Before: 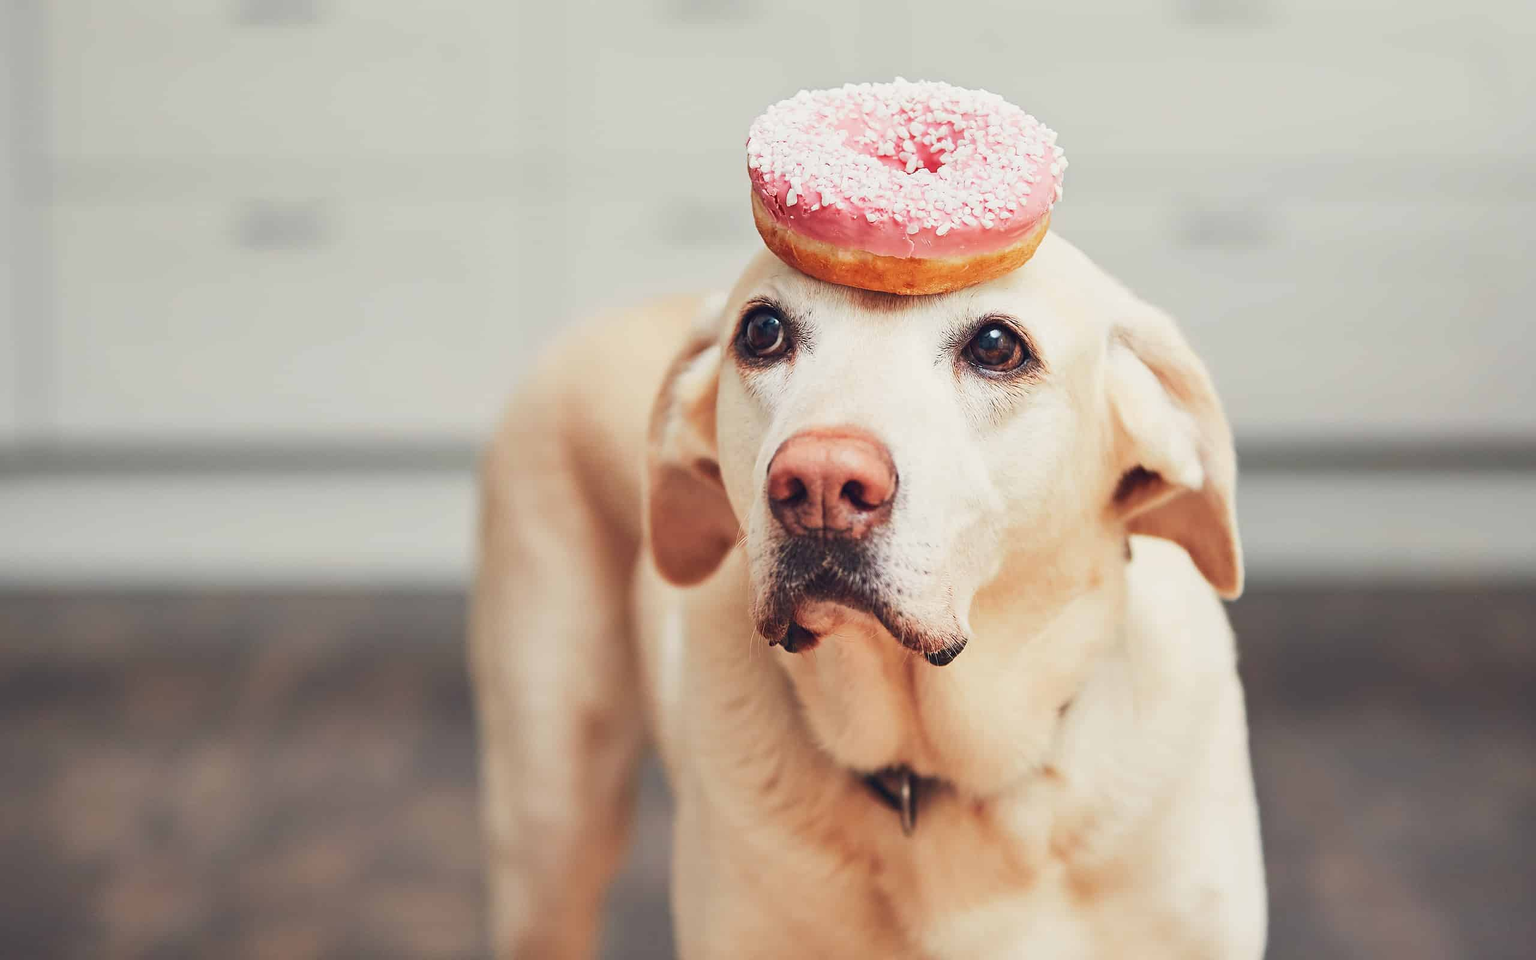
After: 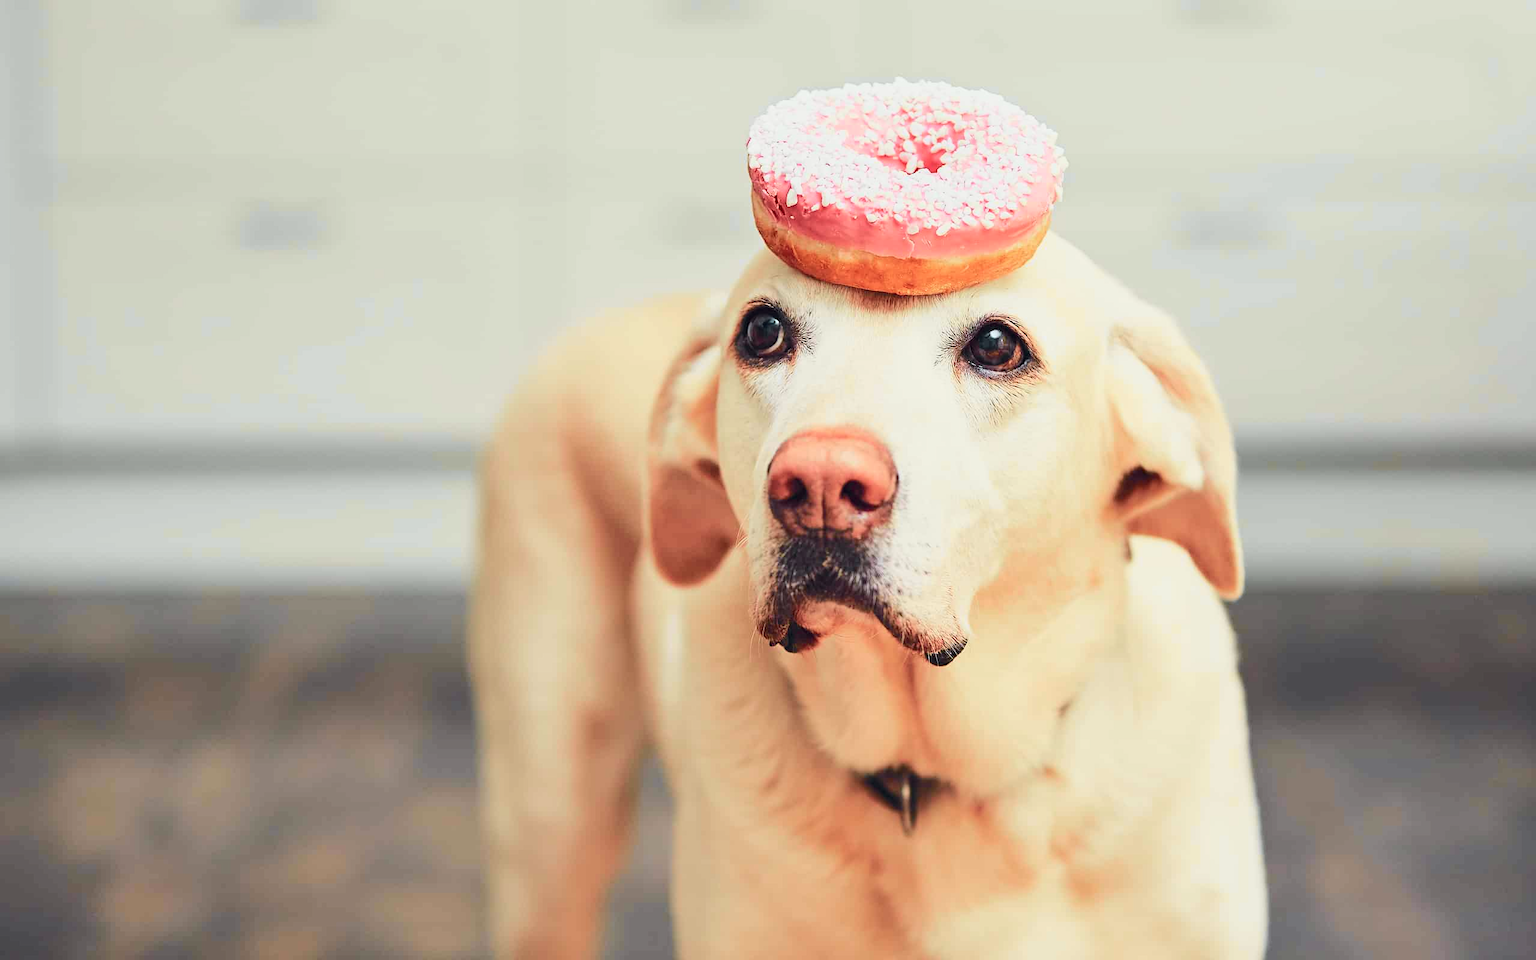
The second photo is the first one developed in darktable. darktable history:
tone curve: curves: ch0 [(0, 0) (0.035, 0.017) (0.131, 0.108) (0.279, 0.279) (0.476, 0.554) (0.617, 0.693) (0.704, 0.77) (0.801, 0.854) (0.895, 0.927) (1, 0.976)]; ch1 [(0, 0) (0.318, 0.278) (0.444, 0.427) (0.493, 0.488) (0.504, 0.497) (0.537, 0.538) (0.594, 0.616) (0.746, 0.764) (1, 1)]; ch2 [(0, 0) (0.316, 0.292) (0.381, 0.37) (0.423, 0.448) (0.476, 0.482) (0.502, 0.495) (0.529, 0.547) (0.583, 0.608) (0.639, 0.657) (0.7, 0.7) (0.861, 0.808) (1, 0.951)], color space Lab, independent channels, preserve colors none
